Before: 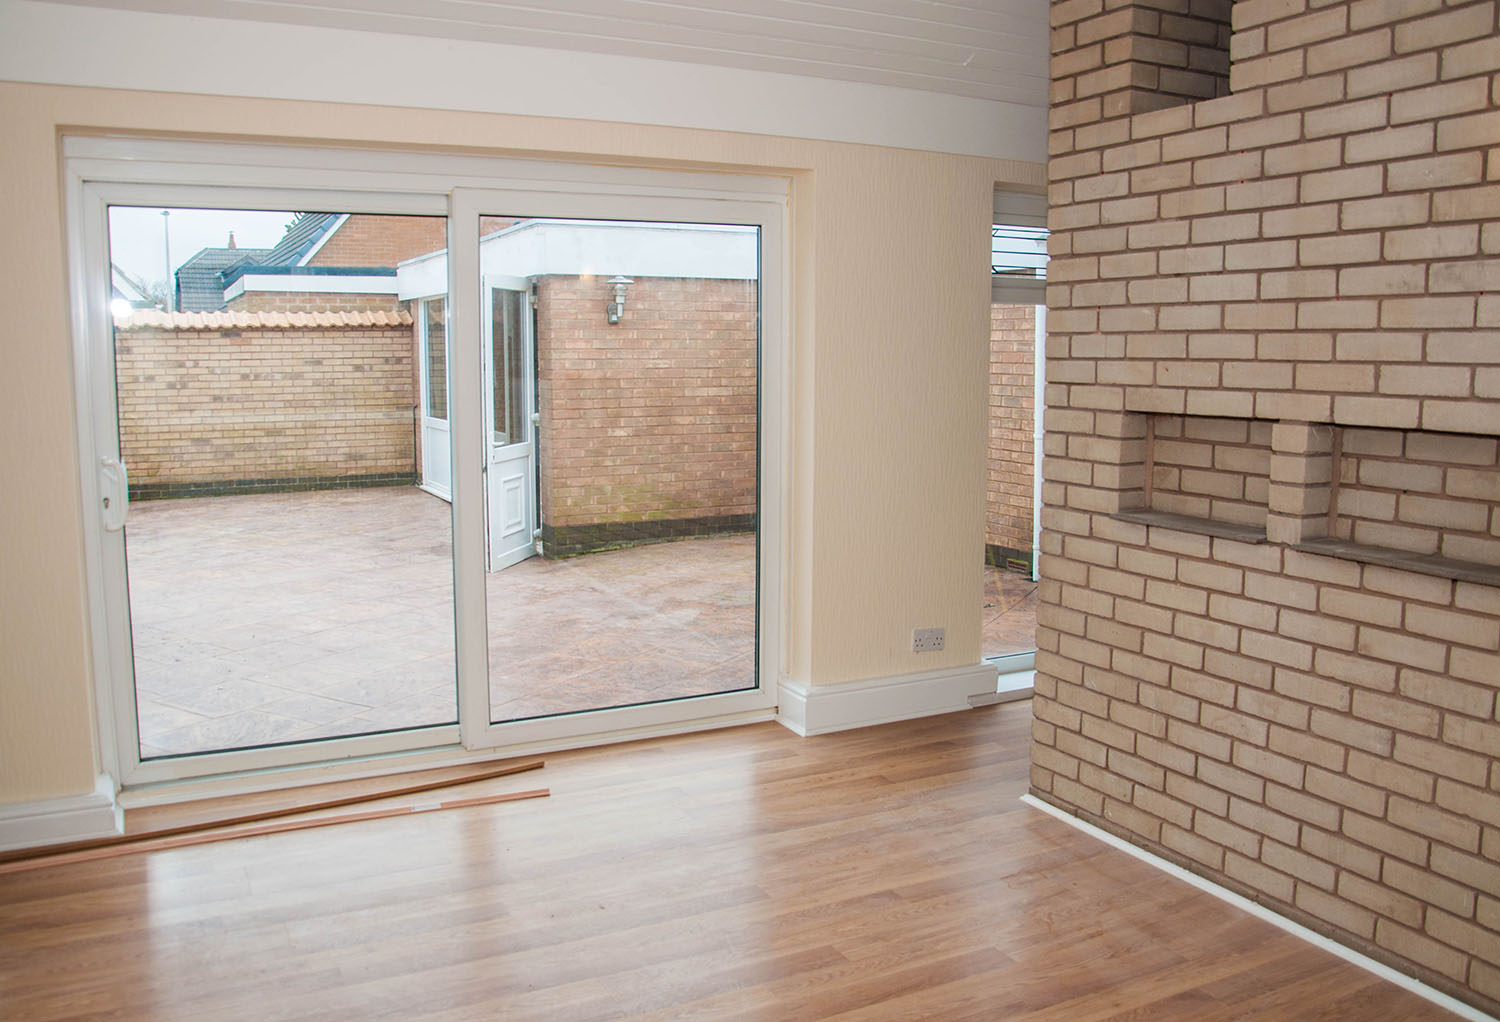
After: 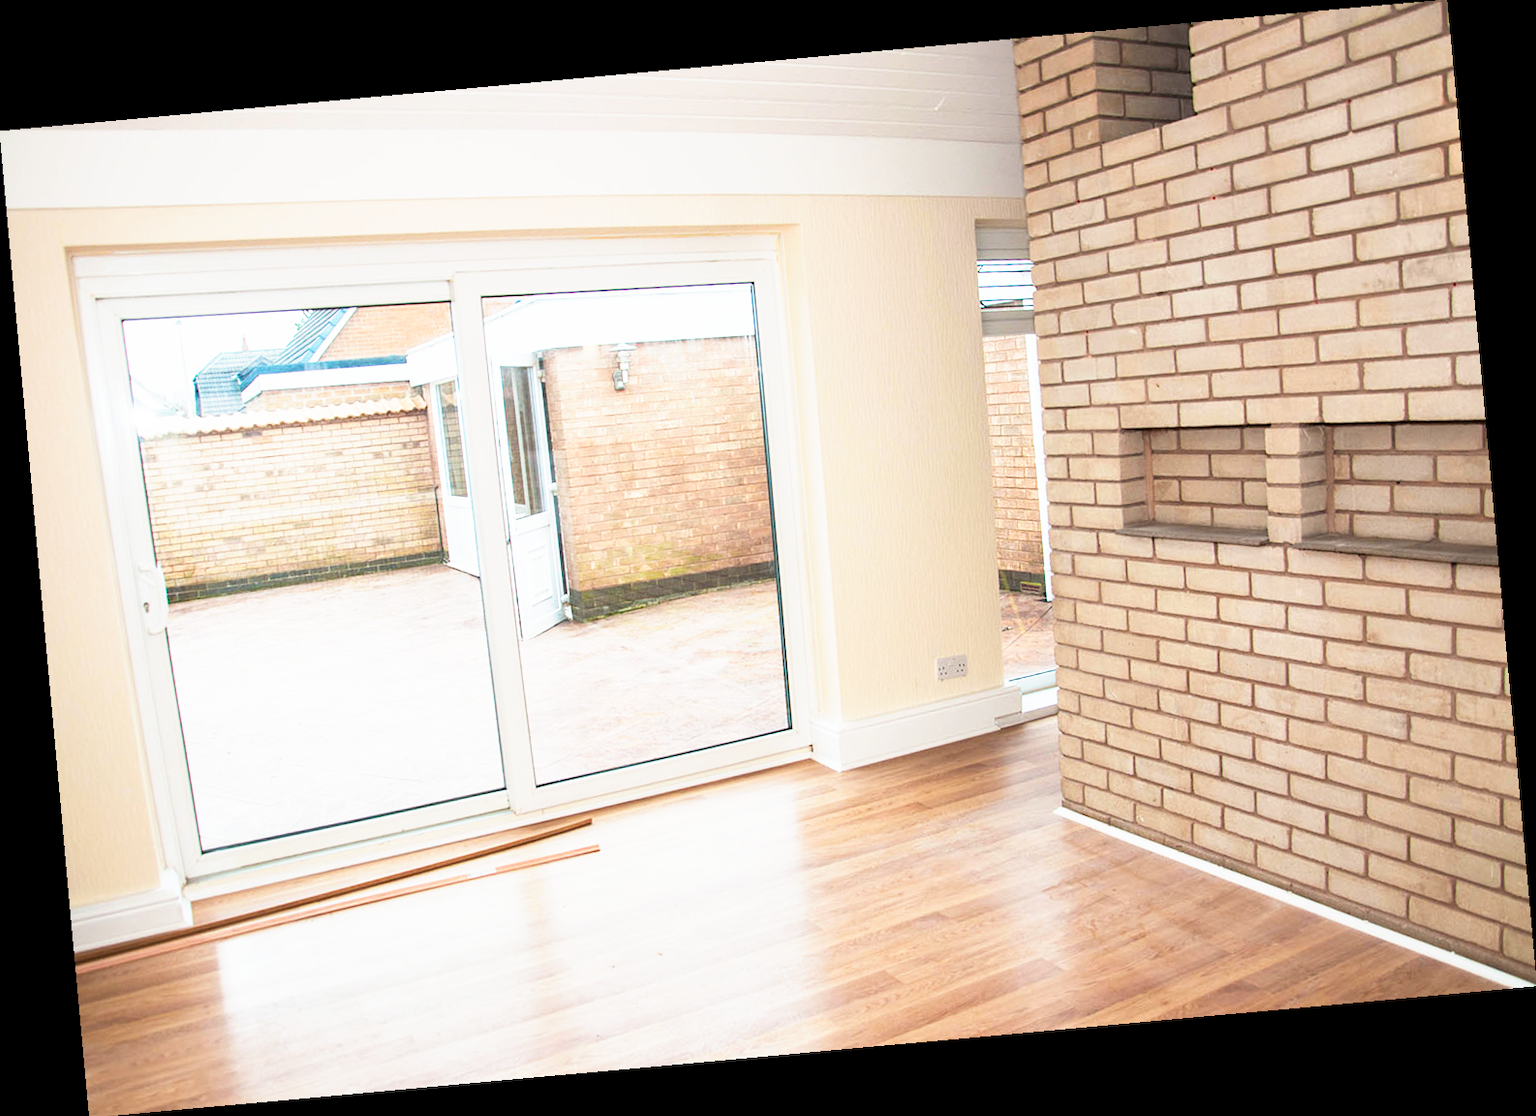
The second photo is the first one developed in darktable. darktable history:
base curve: curves: ch0 [(0, 0) (0.495, 0.917) (1, 1)], preserve colors none
rotate and perspective: rotation -5.2°, automatic cropping off
